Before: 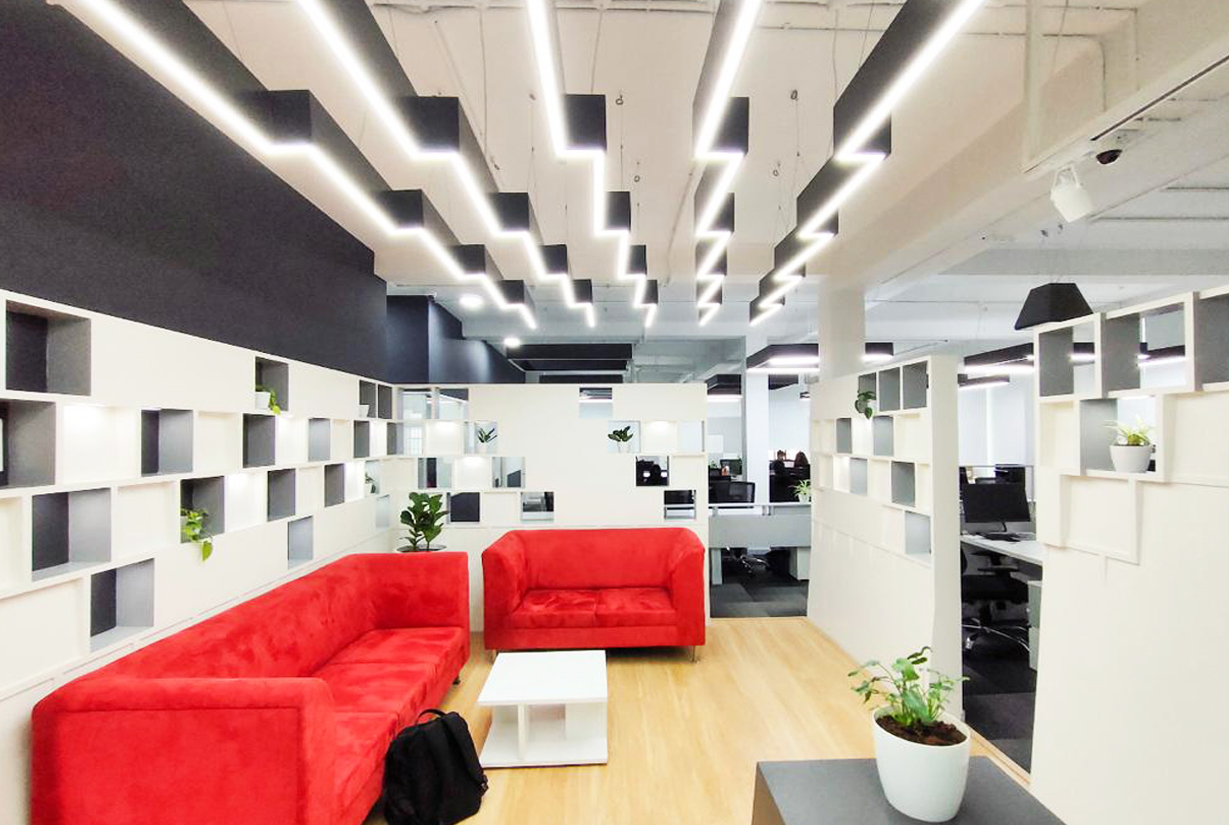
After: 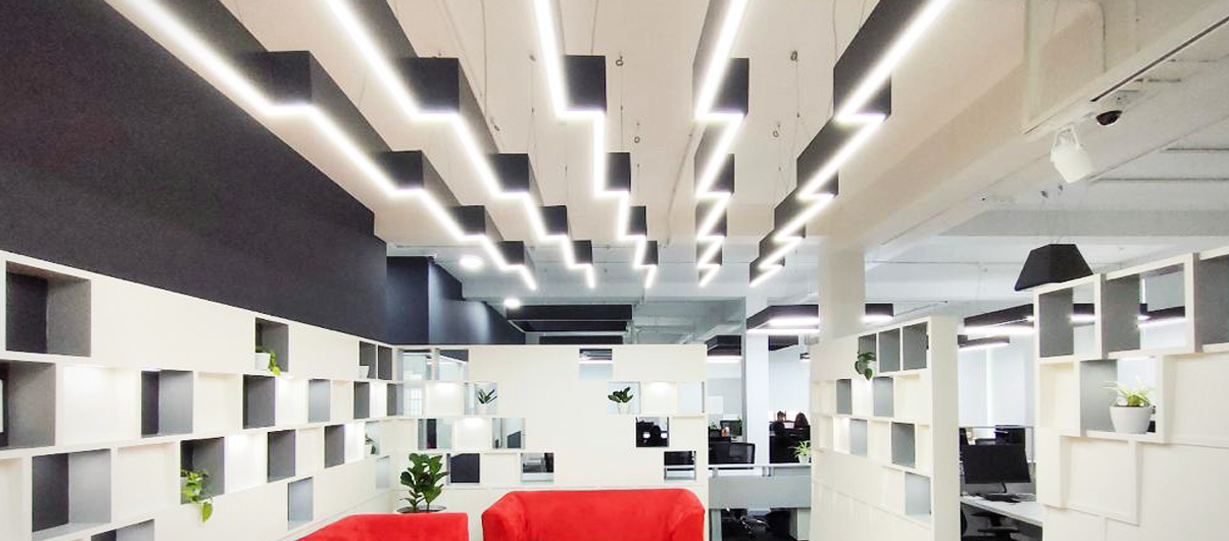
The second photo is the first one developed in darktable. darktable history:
crop and rotate: top 4.848%, bottom 29.503%
vignetting: fall-off radius 100%, width/height ratio 1.337
white balance: red 1, blue 1
